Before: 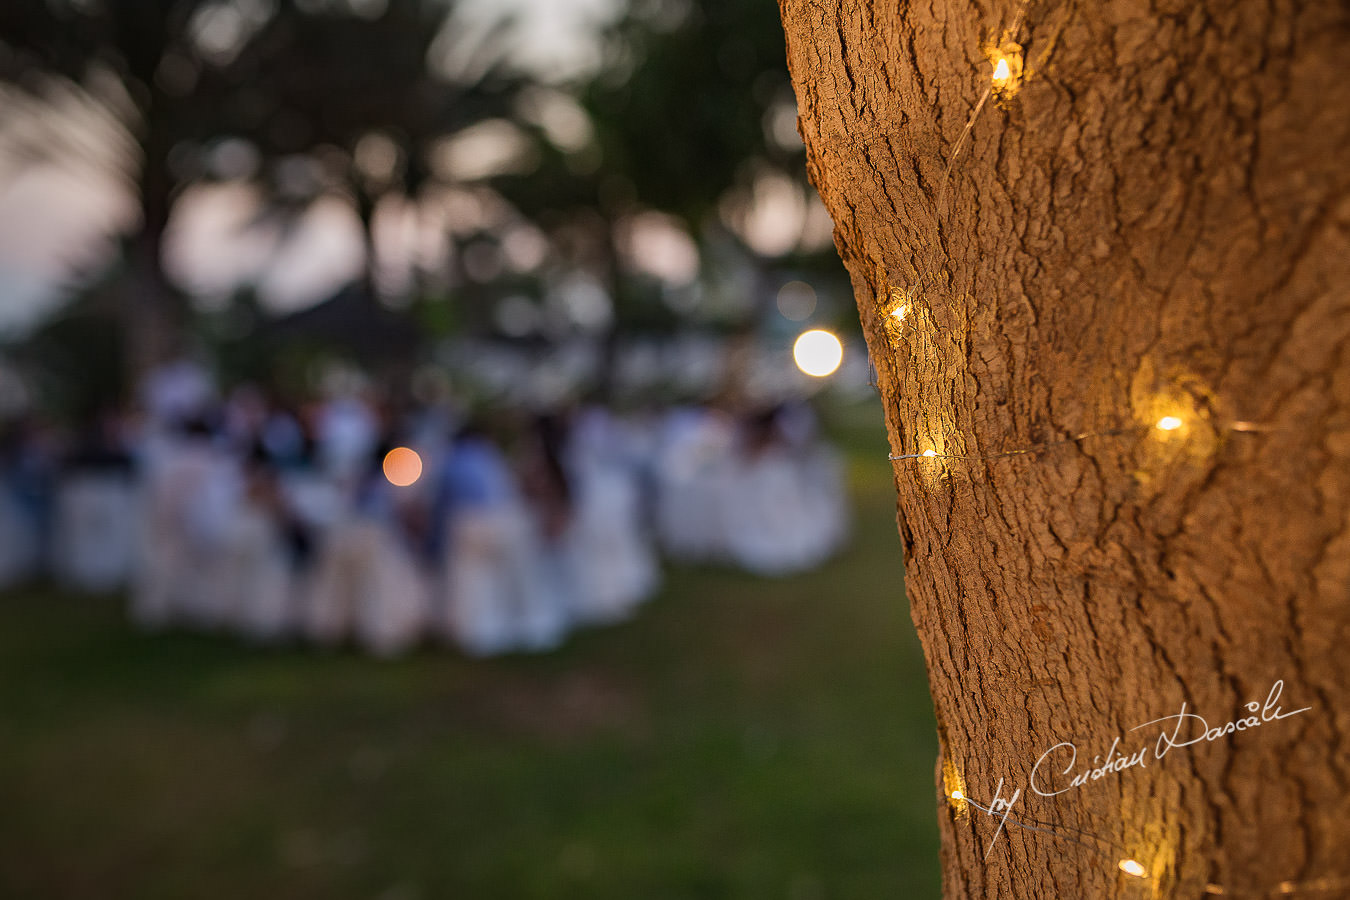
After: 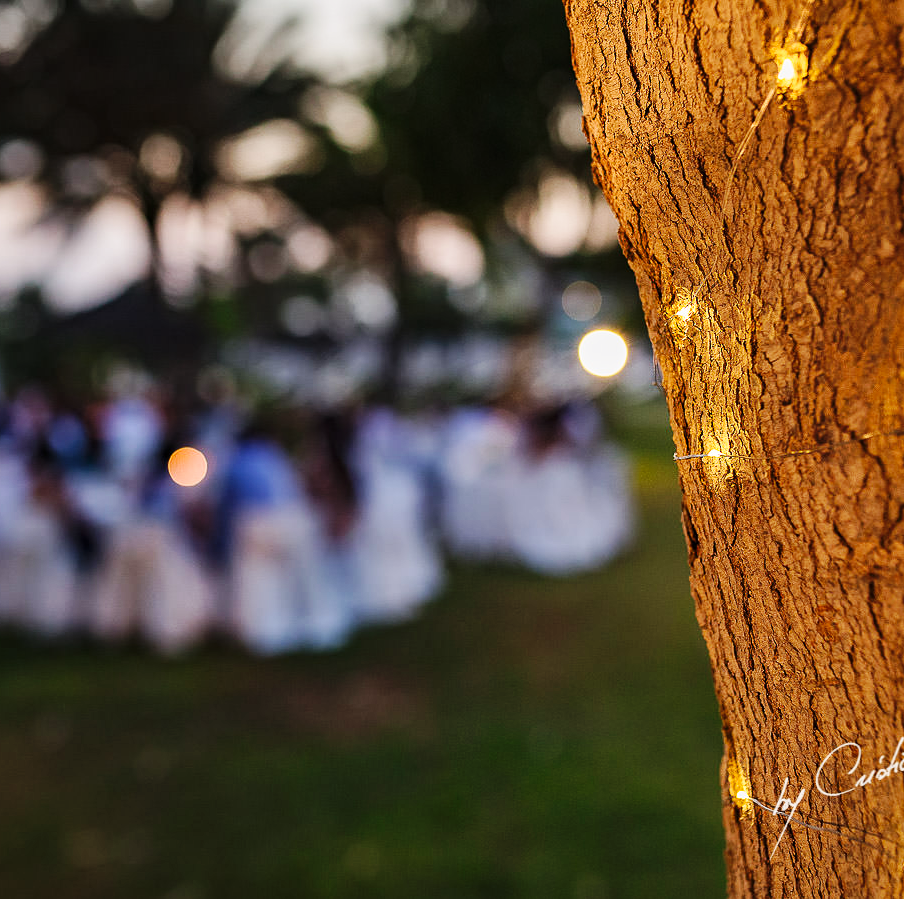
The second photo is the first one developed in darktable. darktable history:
base curve: curves: ch0 [(0, 0) (0.032, 0.025) (0.121, 0.166) (0.206, 0.329) (0.605, 0.79) (1, 1)], preserve colors none
crop and rotate: left 15.932%, right 17.103%
exposure: compensate highlight preservation false
contrast equalizer: octaves 7, y [[0.5, 0.502, 0.506, 0.511, 0.52, 0.537], [0.5 ×6], [0.505, 0.509, 0.518, 0.534, 0.553, 0.561], [0 ×6], [0 ×6]]
